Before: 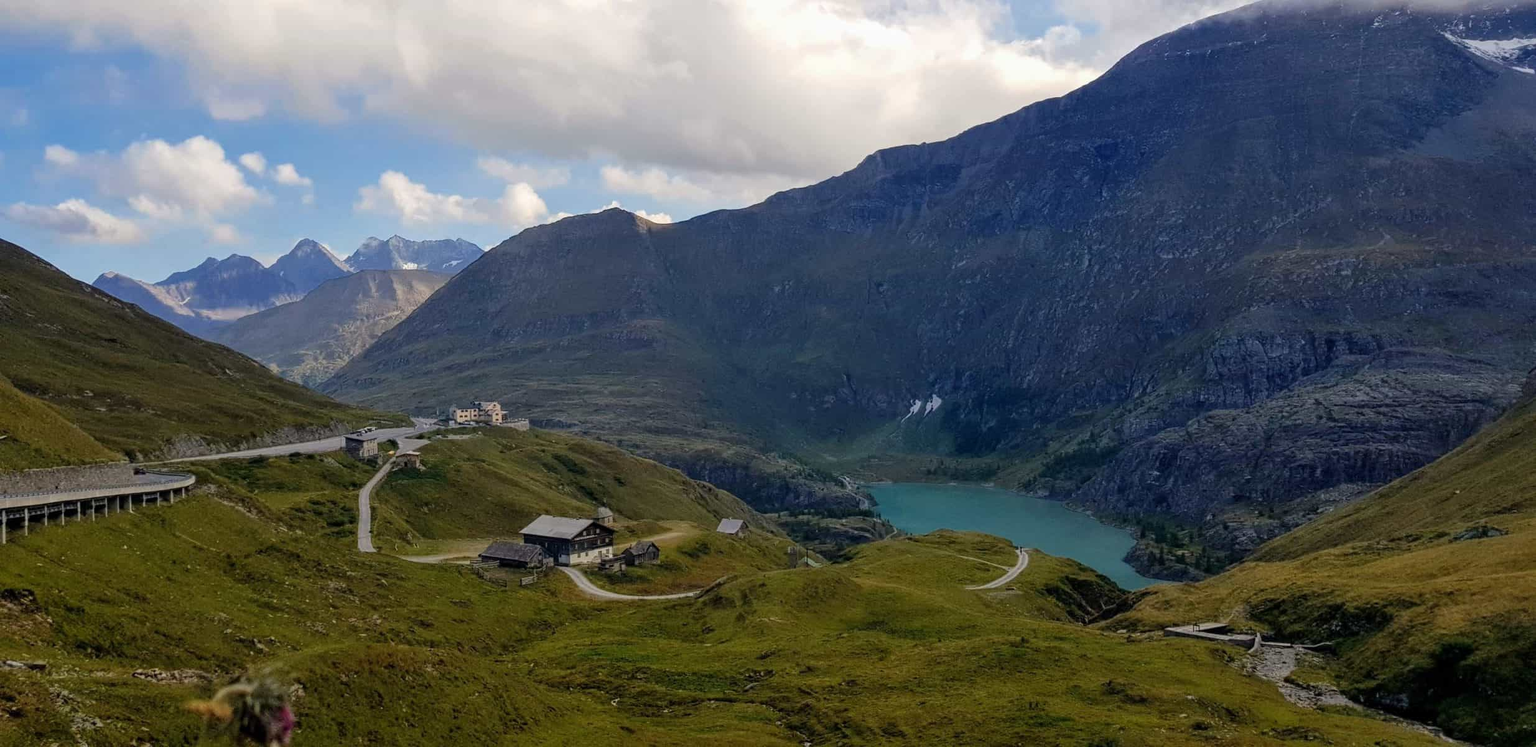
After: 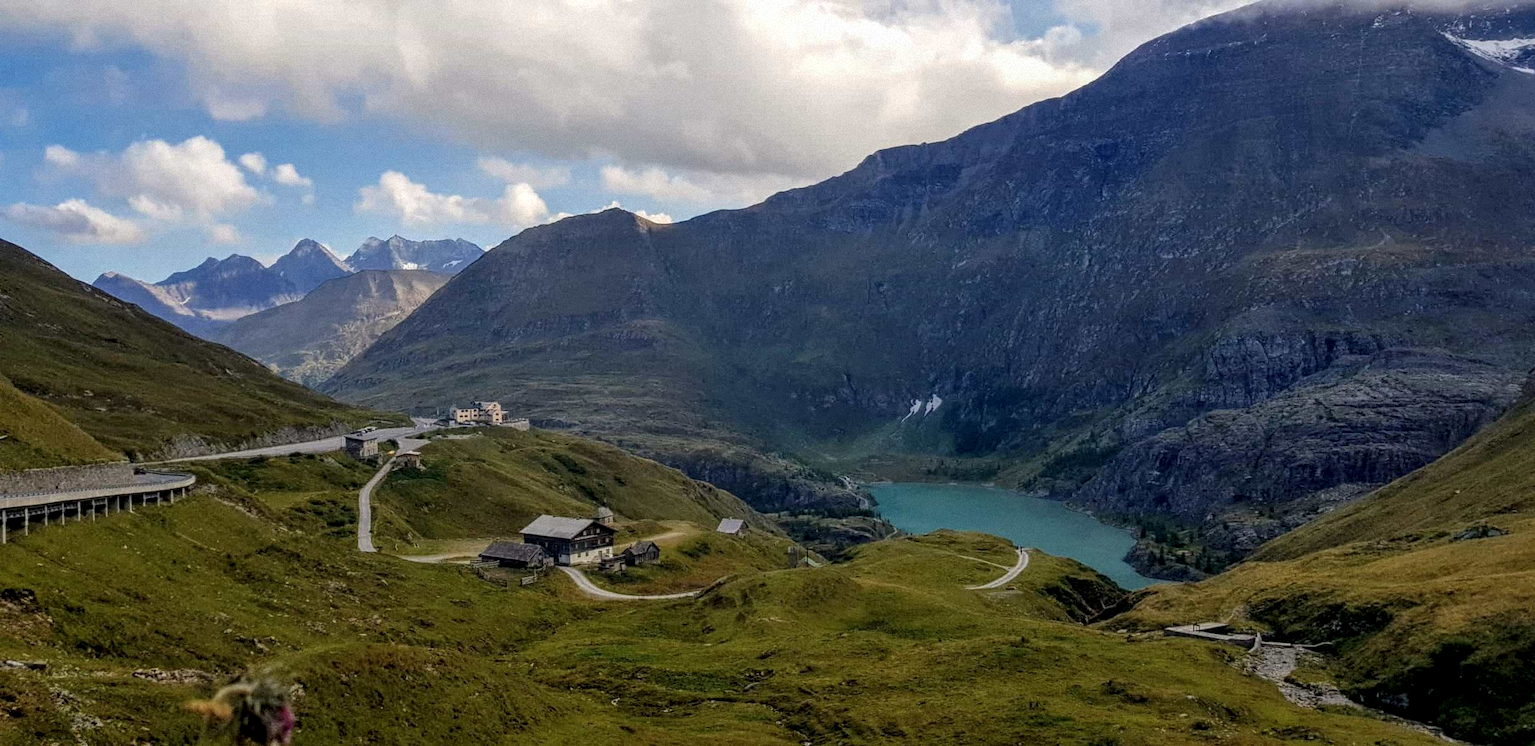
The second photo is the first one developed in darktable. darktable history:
grain: mid-tones bias 0%
local contrast: detail 130%
